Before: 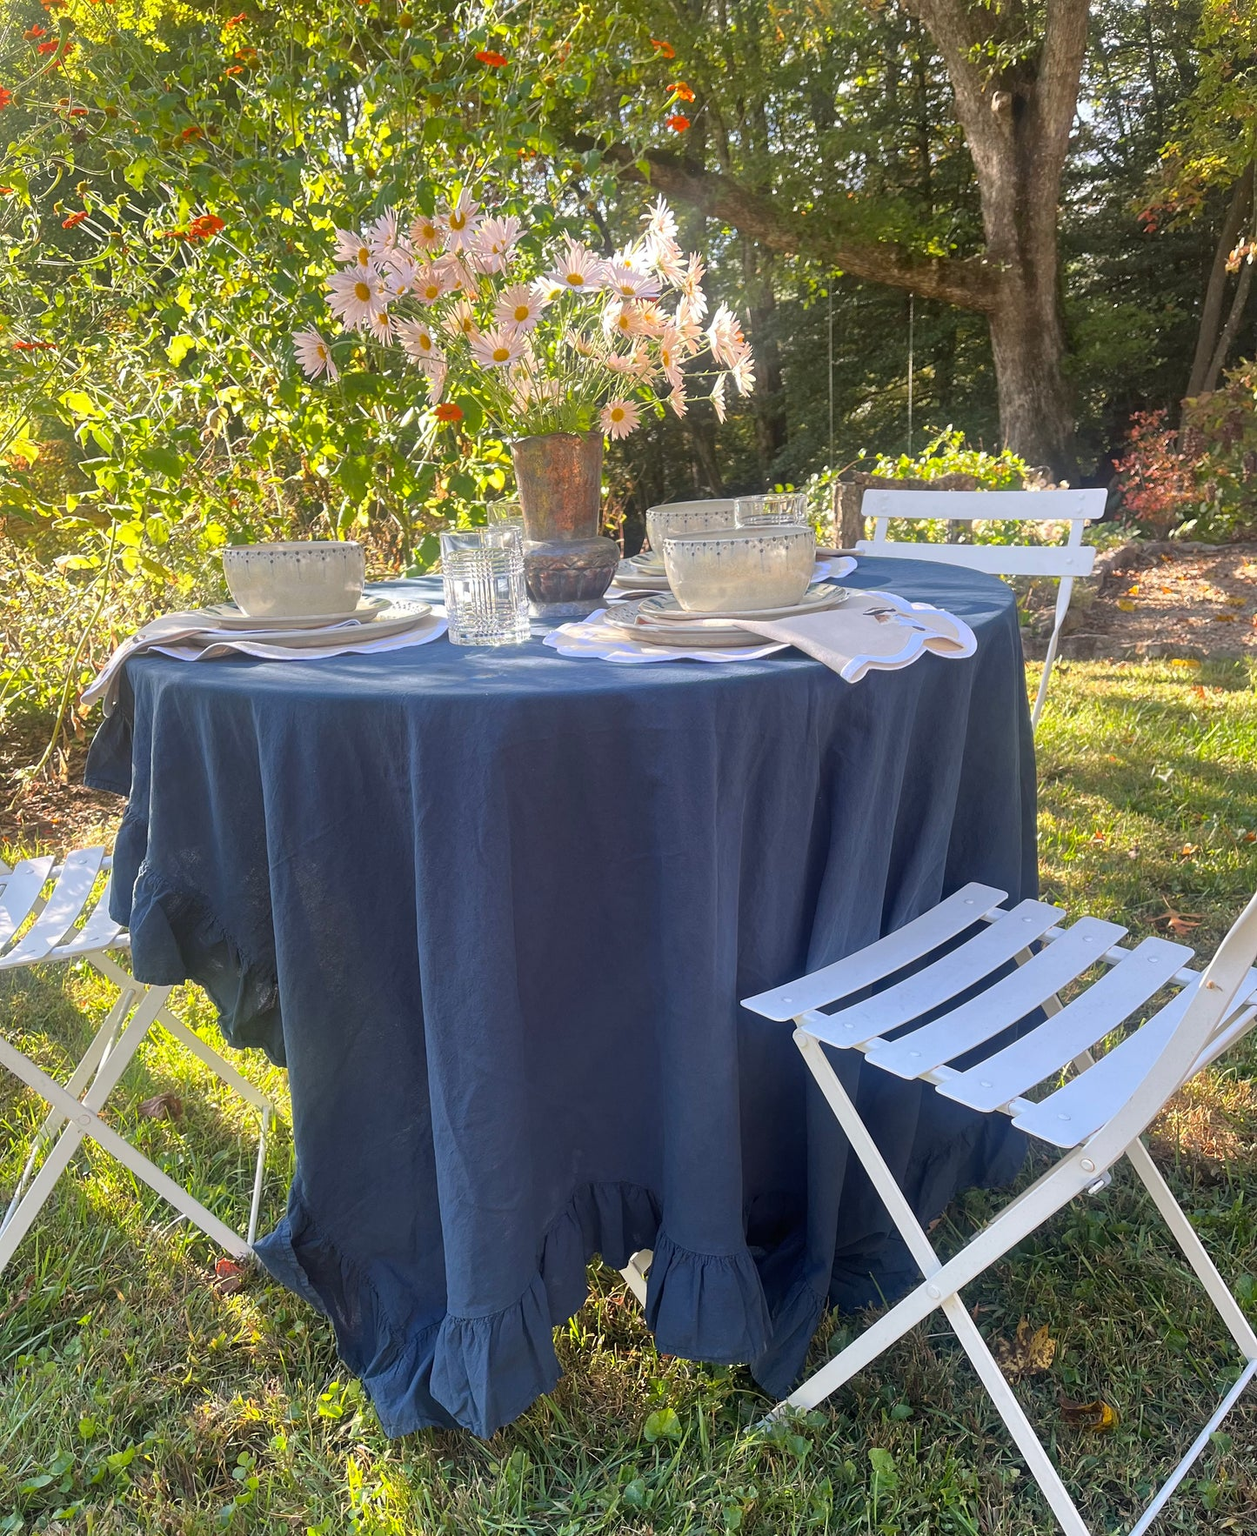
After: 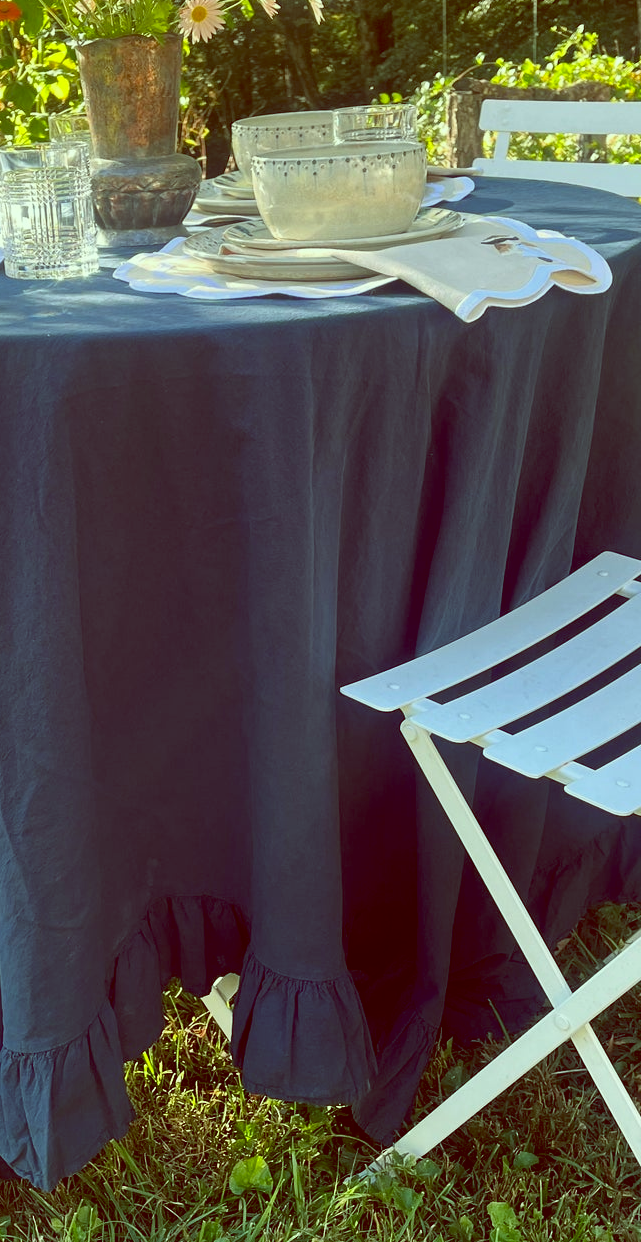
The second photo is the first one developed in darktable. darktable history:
contrast brightness saturation: contrast 0.14
crop: left 35.432%, top 26.233%, right 20.145%, bottom 3.432%
color balance: lift [1, 1.015, 0.987, 0.985], gamma [1, 0.959, 1.042, 0.958], gain [0.927, 0.938, 1.072, 0.928], contrast 1.5%
